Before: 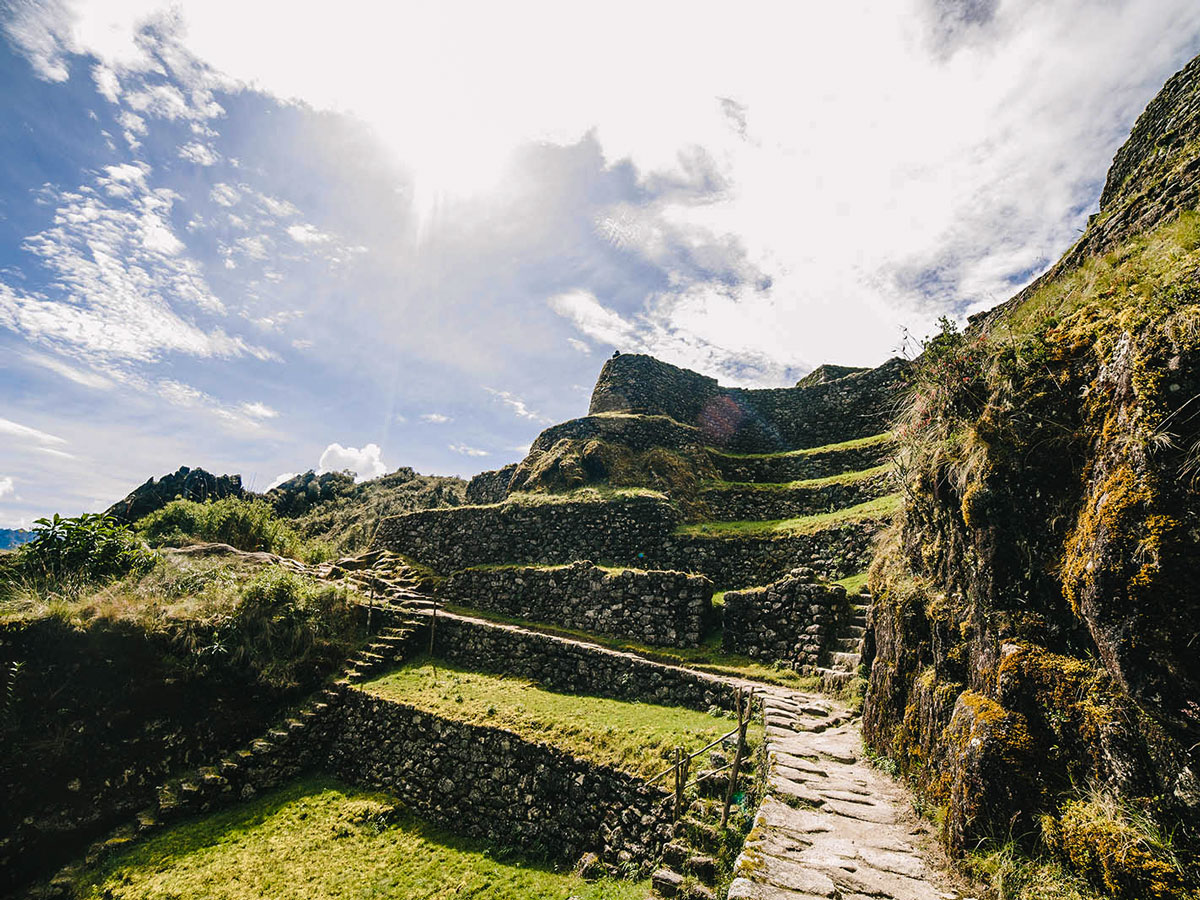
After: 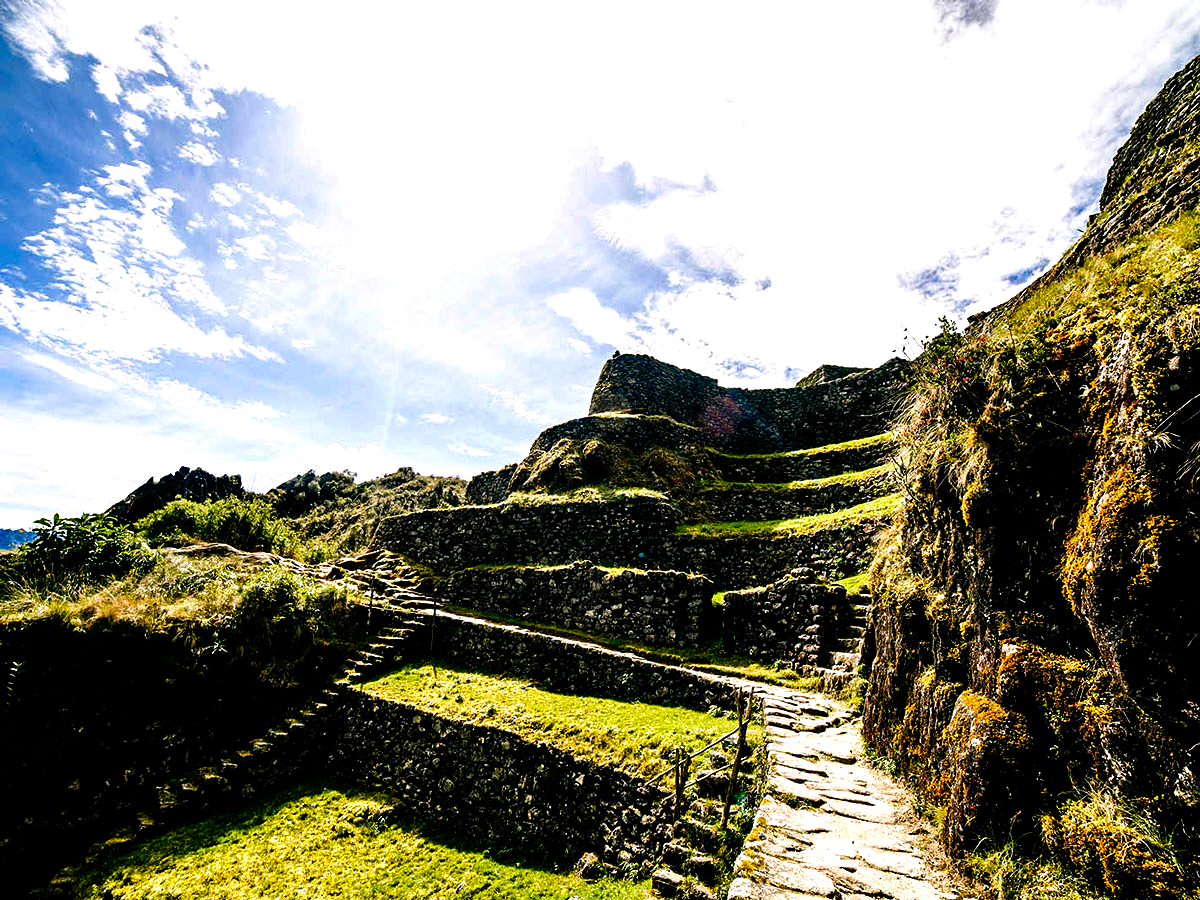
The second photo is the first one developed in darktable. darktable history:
filmic rgb: black relative exposure -8.23 EV, white relative exposure 2.2 EV, hardness 7.08, latitude 86.04%, contrast 1.683, highlights saturation mix -4.11%, shadows ↔ highlights balance -2.62%, add noise in highlights 0.001, preserve chrominance no, color science v3 (2019), use custom middle-gray values true, contrast in highlights soft
haze removal: compatibility mode true, adaptive false
